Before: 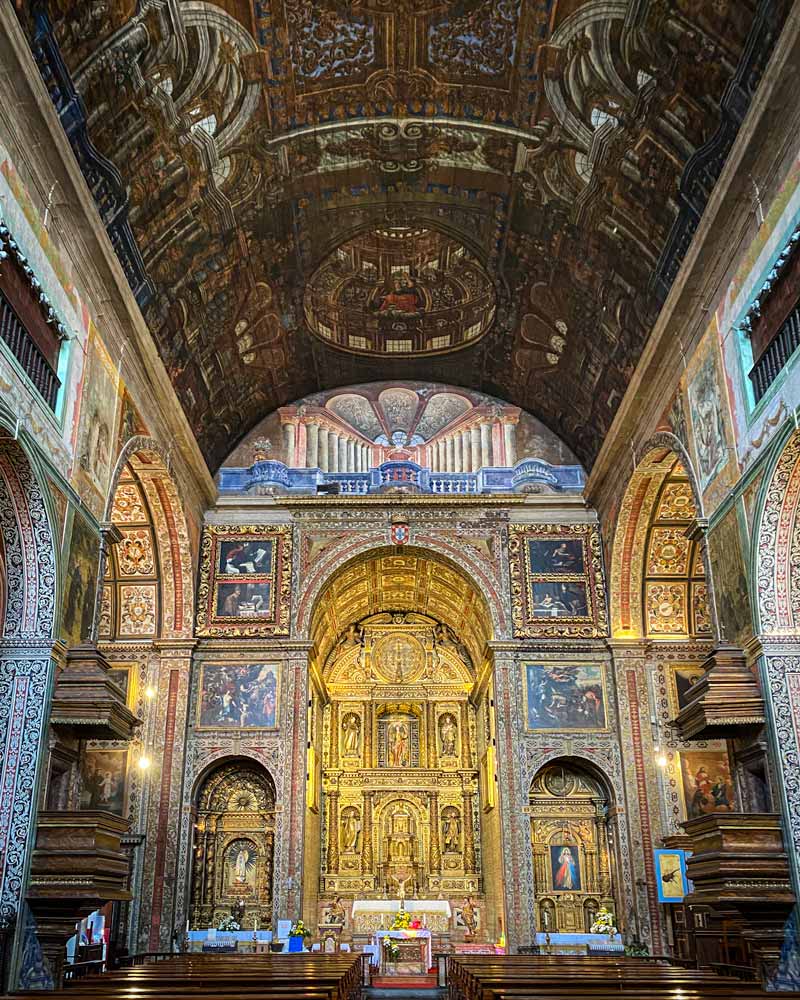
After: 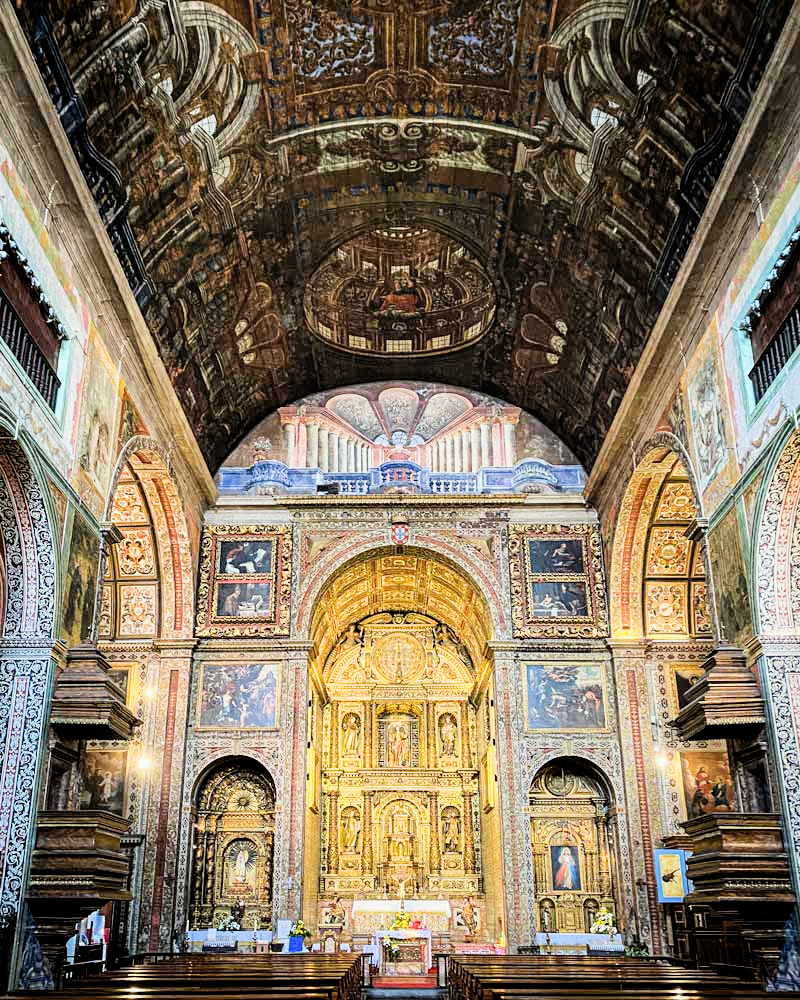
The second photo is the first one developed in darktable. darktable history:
filmic rgb: black relative exposure -5 EV, hardness 2.88, contrast 1.3, highlights saturation mix -30%
exposure: exposure 0.921 EV, compensate highlight preservation false
